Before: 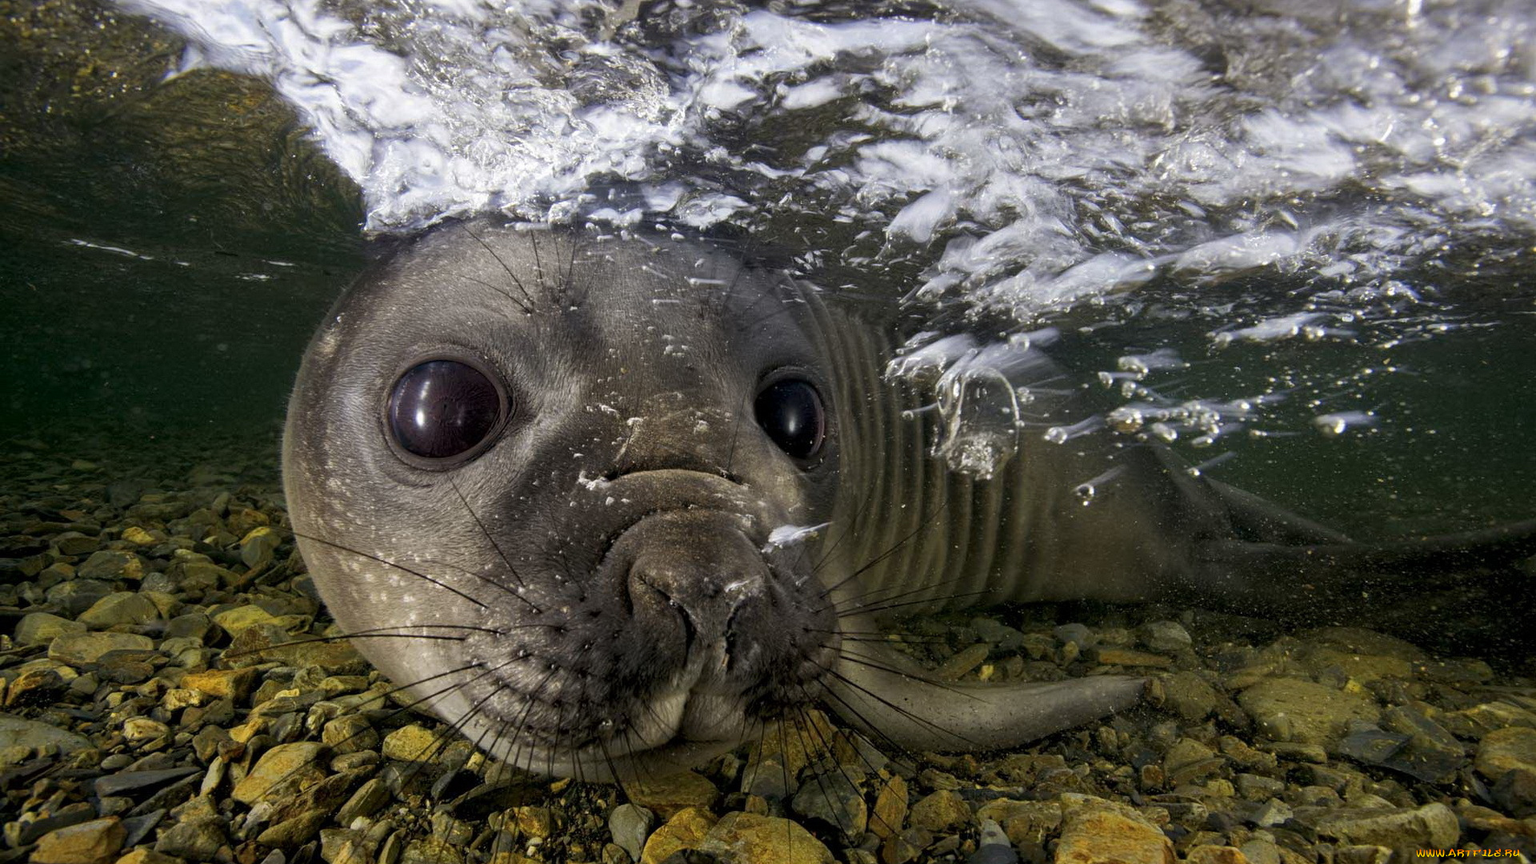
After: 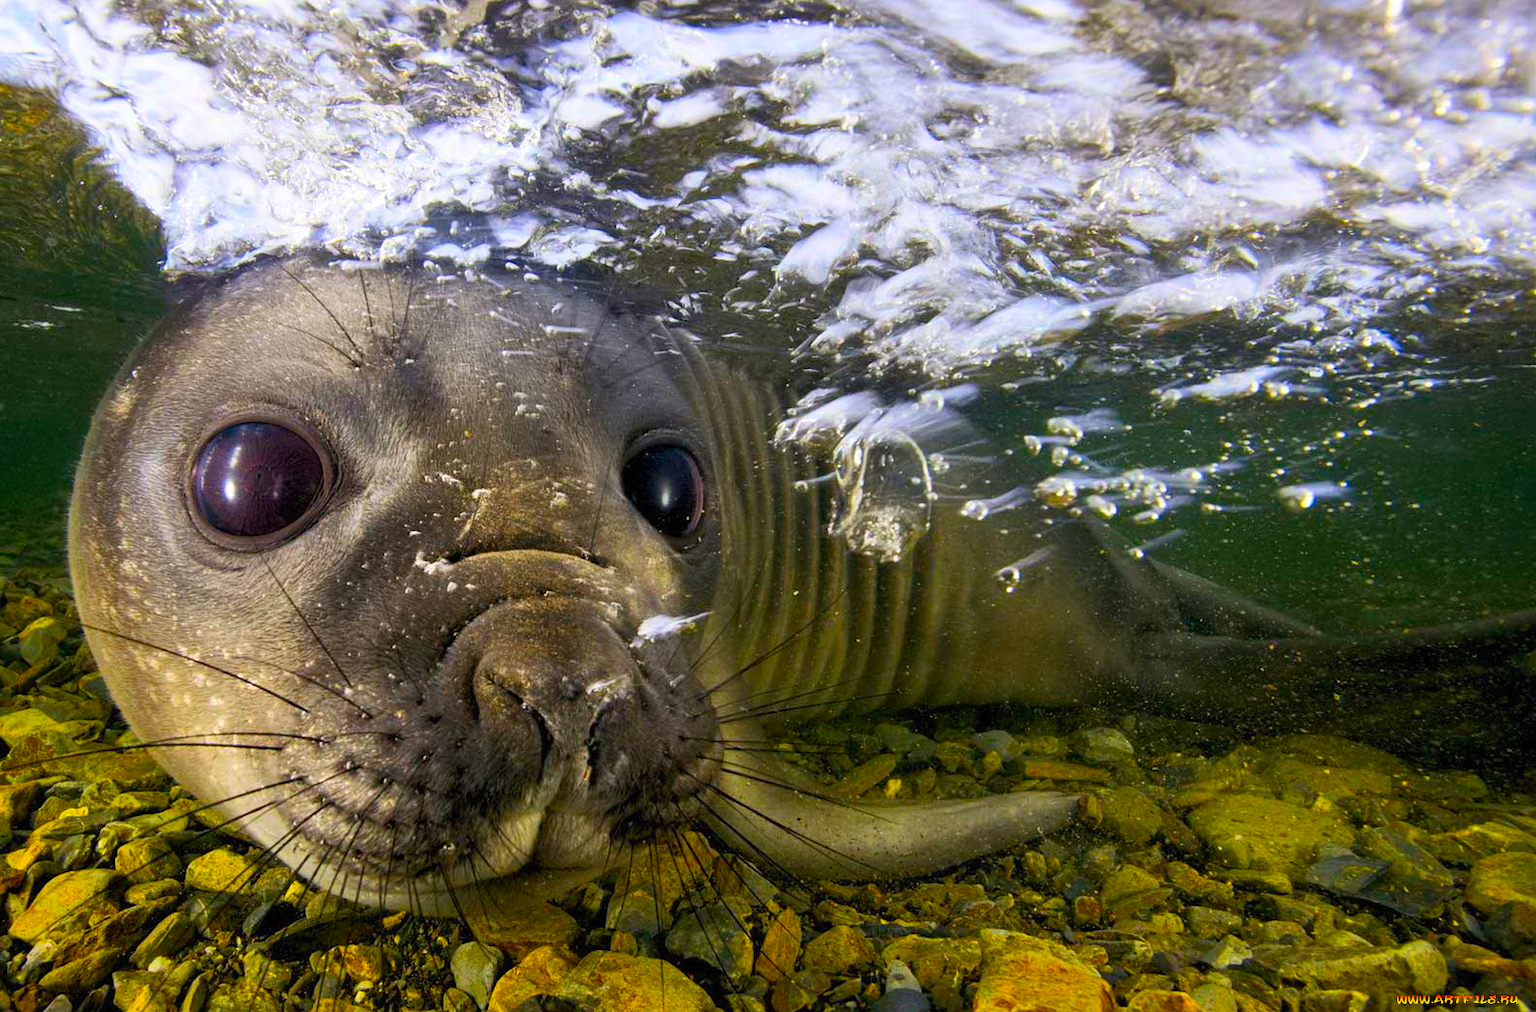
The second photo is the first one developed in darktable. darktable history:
contrast brightness saturation: contrast 0.2, brightness 0.2, saturation 0.8
crop and rotate: left 14.584%
color balance rgb: perceptual saturation grading › global saturation 20%, global vibrance 20%
